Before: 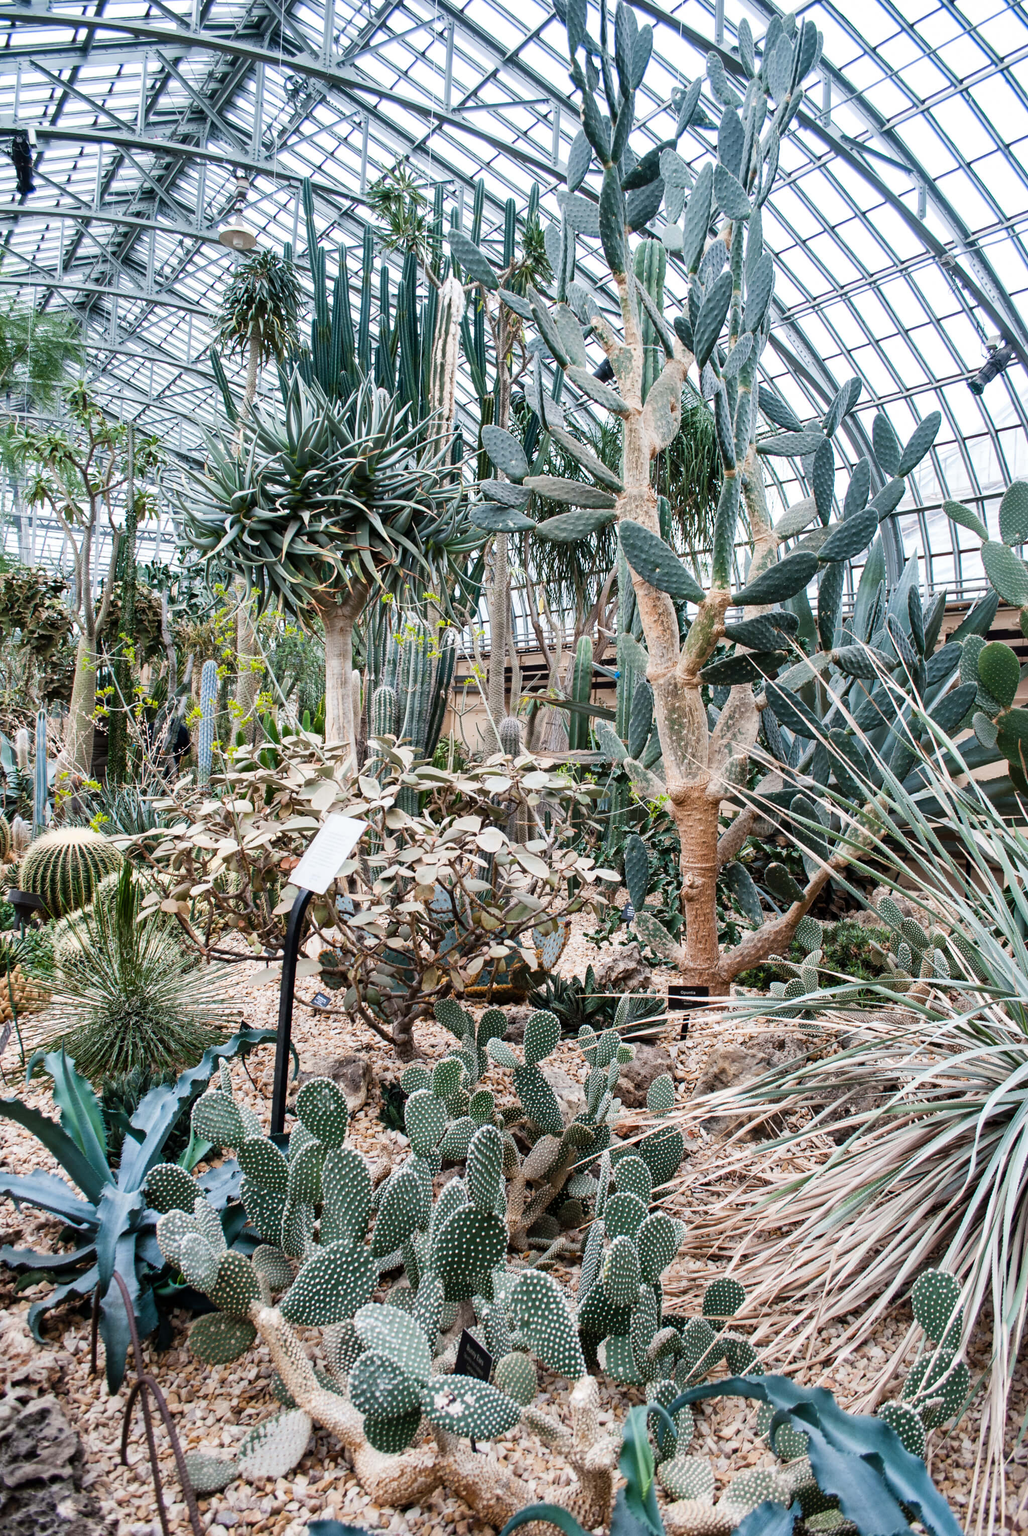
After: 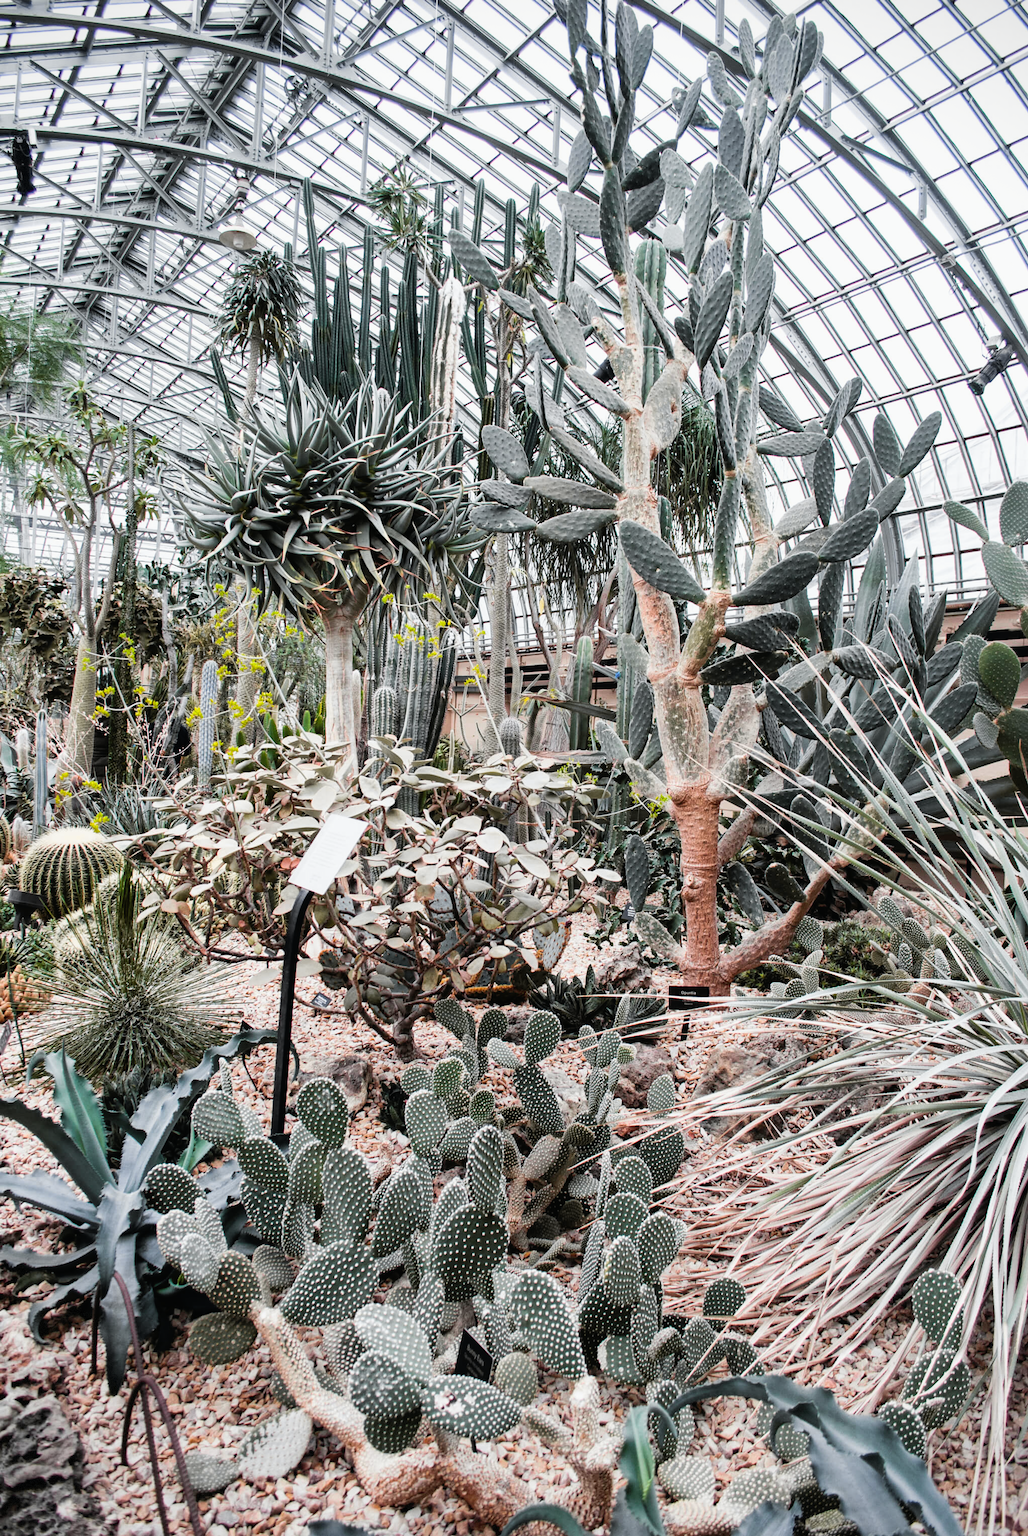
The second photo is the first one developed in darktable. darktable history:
tone curve: curves: ch0 [(0, 0.012) (0.036, 0.035) (0.274, 0.288) (0.504, 0.536) (0.844, 0.84) (1, 0.983)]; ch1 [(0, 0) (0.389, 0.403) (0.462, 0.486) (0.499, 0.498) (0.511, 0.502) (0.536, 0.547) (0.567, 0.588) (0.626, 0.645) (0.749, 0.781) (1, 1)]; ch2 [(0, 0) (0.457, 0.486) (0.5, 0.5) (0.56, 0.551) (0.615, 0.607) (0.704, 0.732) (1, 1)], color space Lab, independent channels, preserve colors none
vignetting: fall-off start 97.28%, fall-off radius 79%, brightness -0.462, saturation -0.3, width/height ratio 1.114, dithering 8-bit output, unbound false
rgb curve: curves: ch0 [(0, 0) (0.078, 0.051) (0.929, 0.956) (1, 1)], compensate middle gray true
